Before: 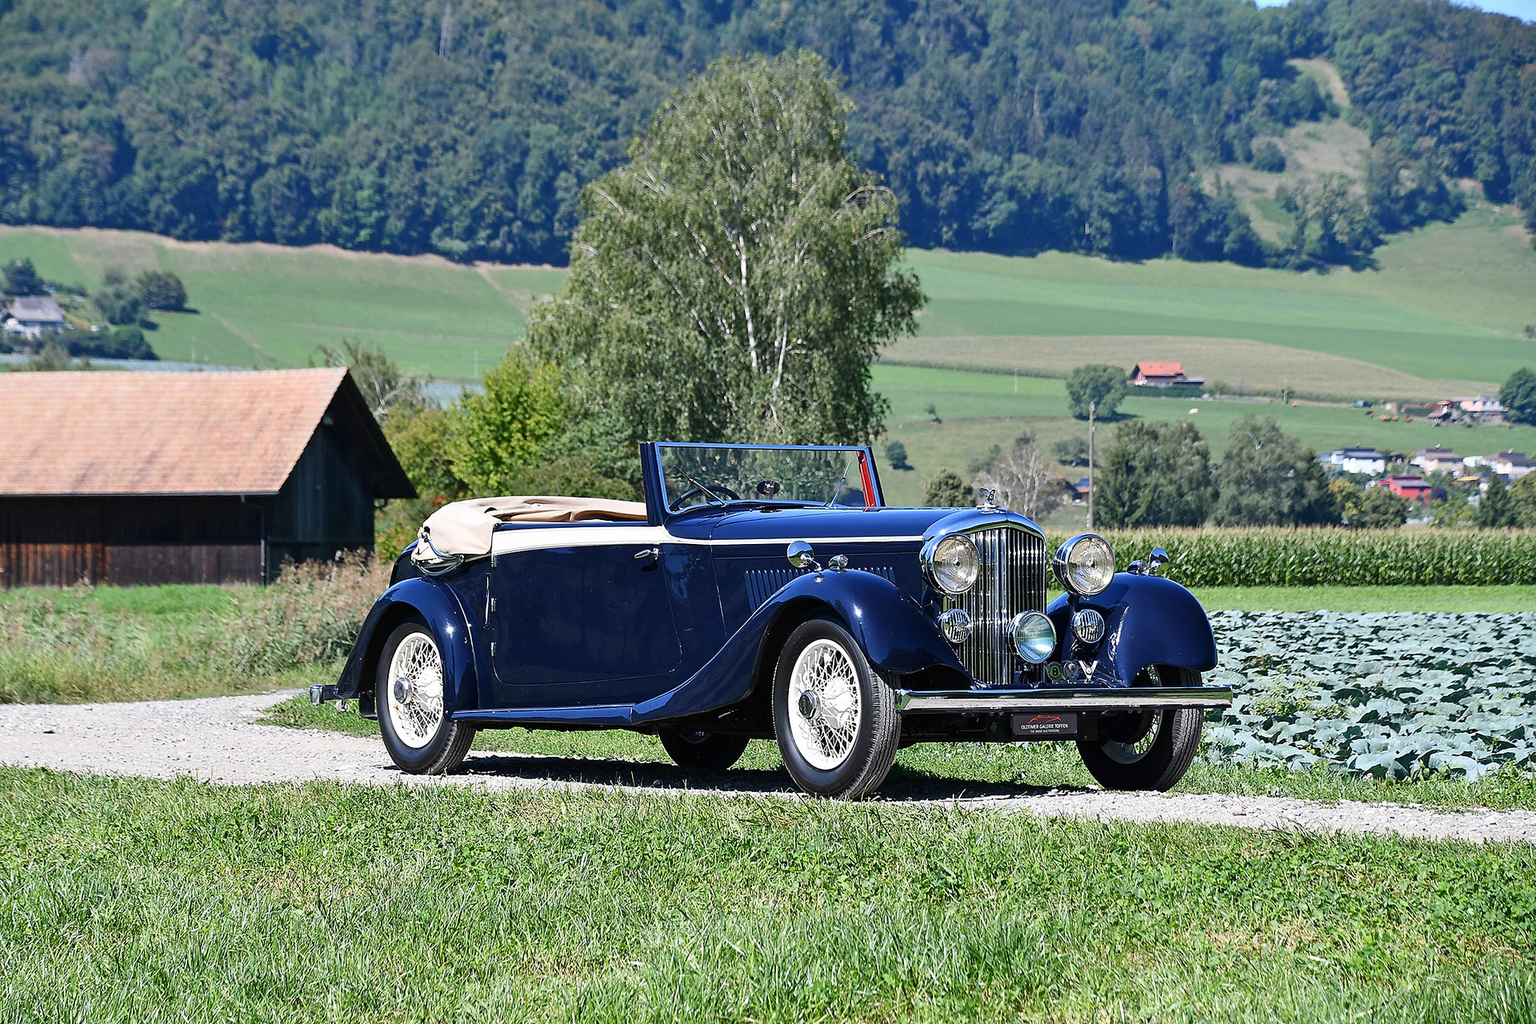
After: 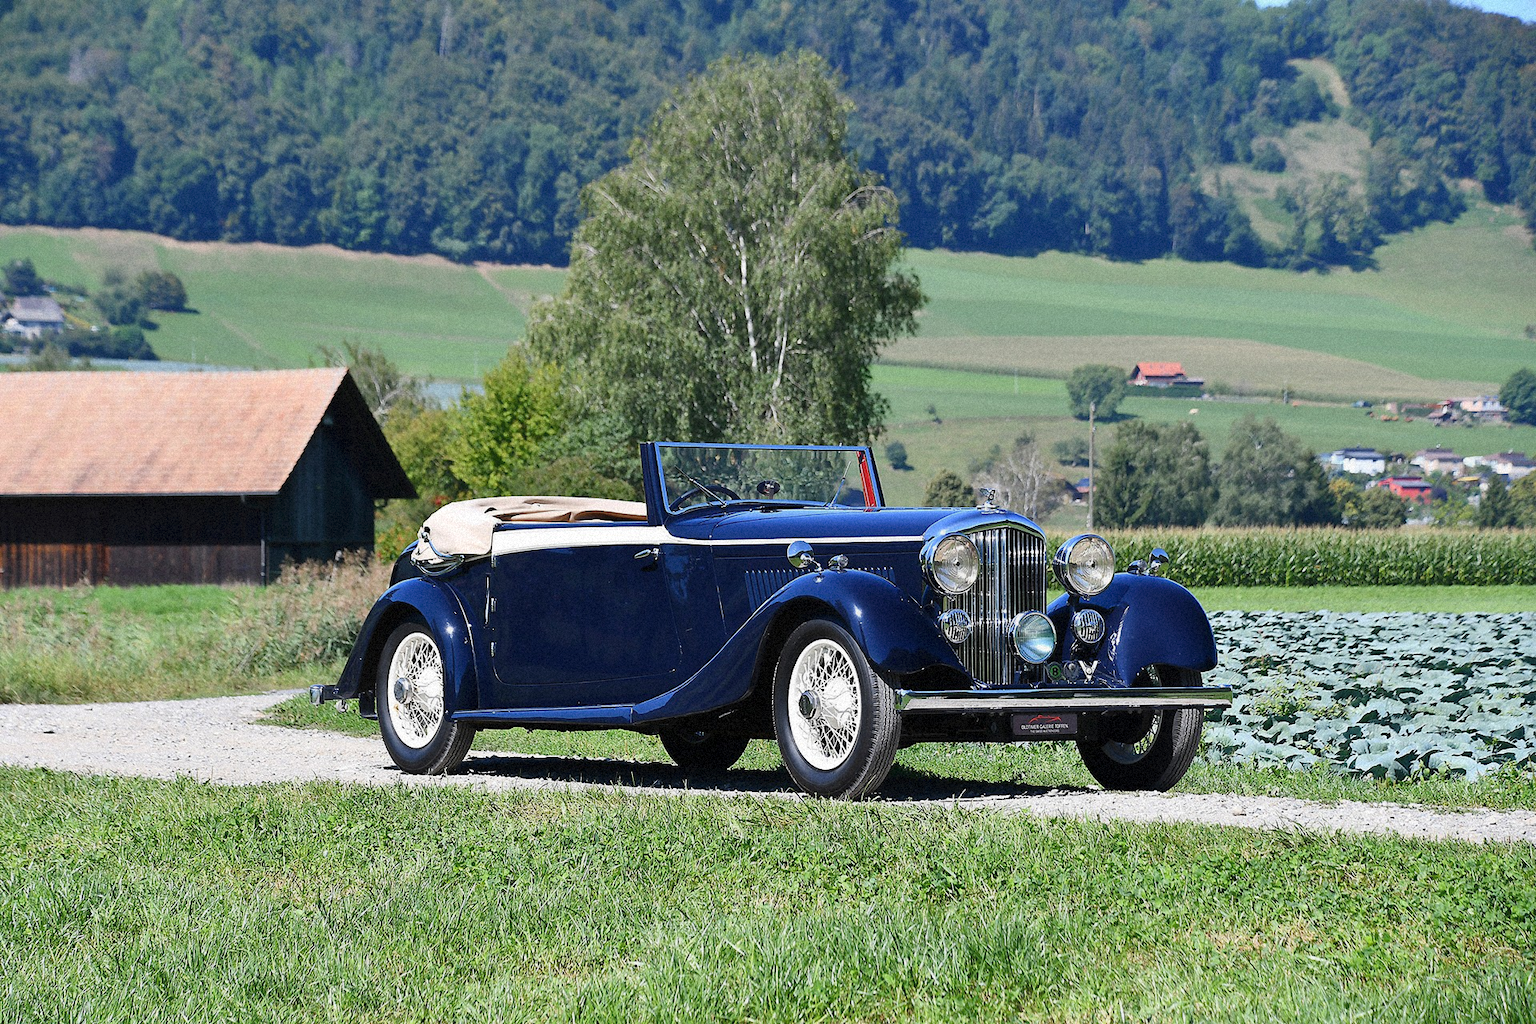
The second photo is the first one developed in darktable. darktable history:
grain: mid-tones bias 0%
contrast equalizer: octaves 7, y [[0.502, 0.505, 0.512, 0.529, 0.564, 0.588], [0.5 ×6], [0.502, 0.505, 0.512, 0.529, 0.564, 0.588], [0, 0.001, 0.001, 0.004, 0.008, 0.011], [0, 0.001, 0.001, 0.004, 0.008, 0.011]], mix -1
